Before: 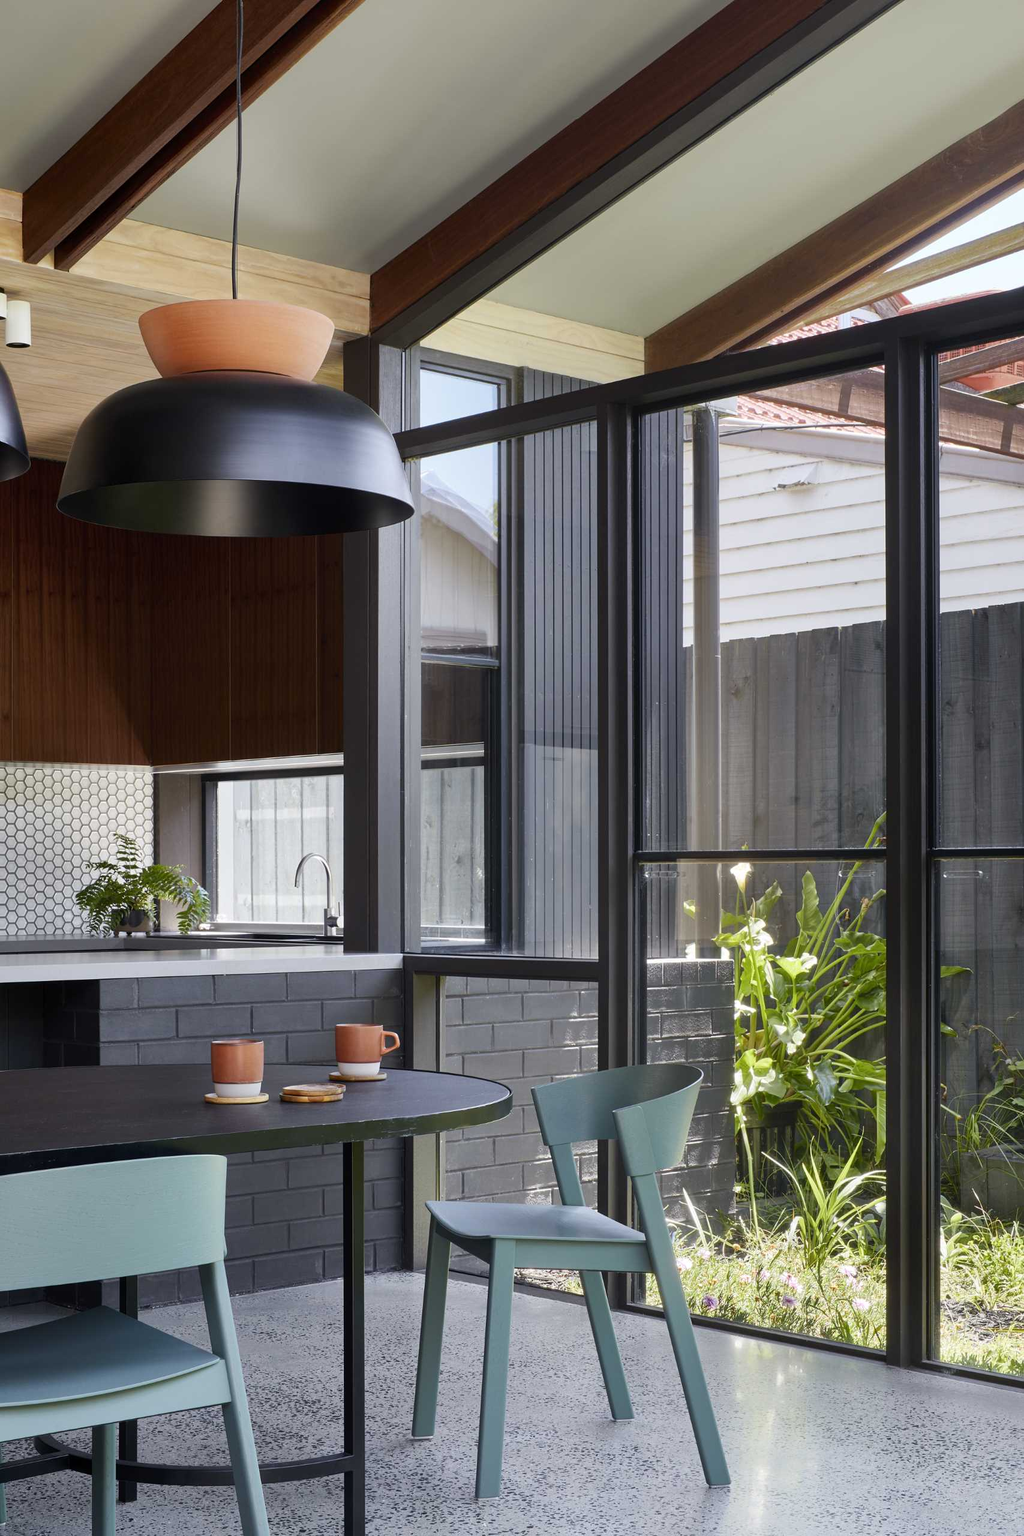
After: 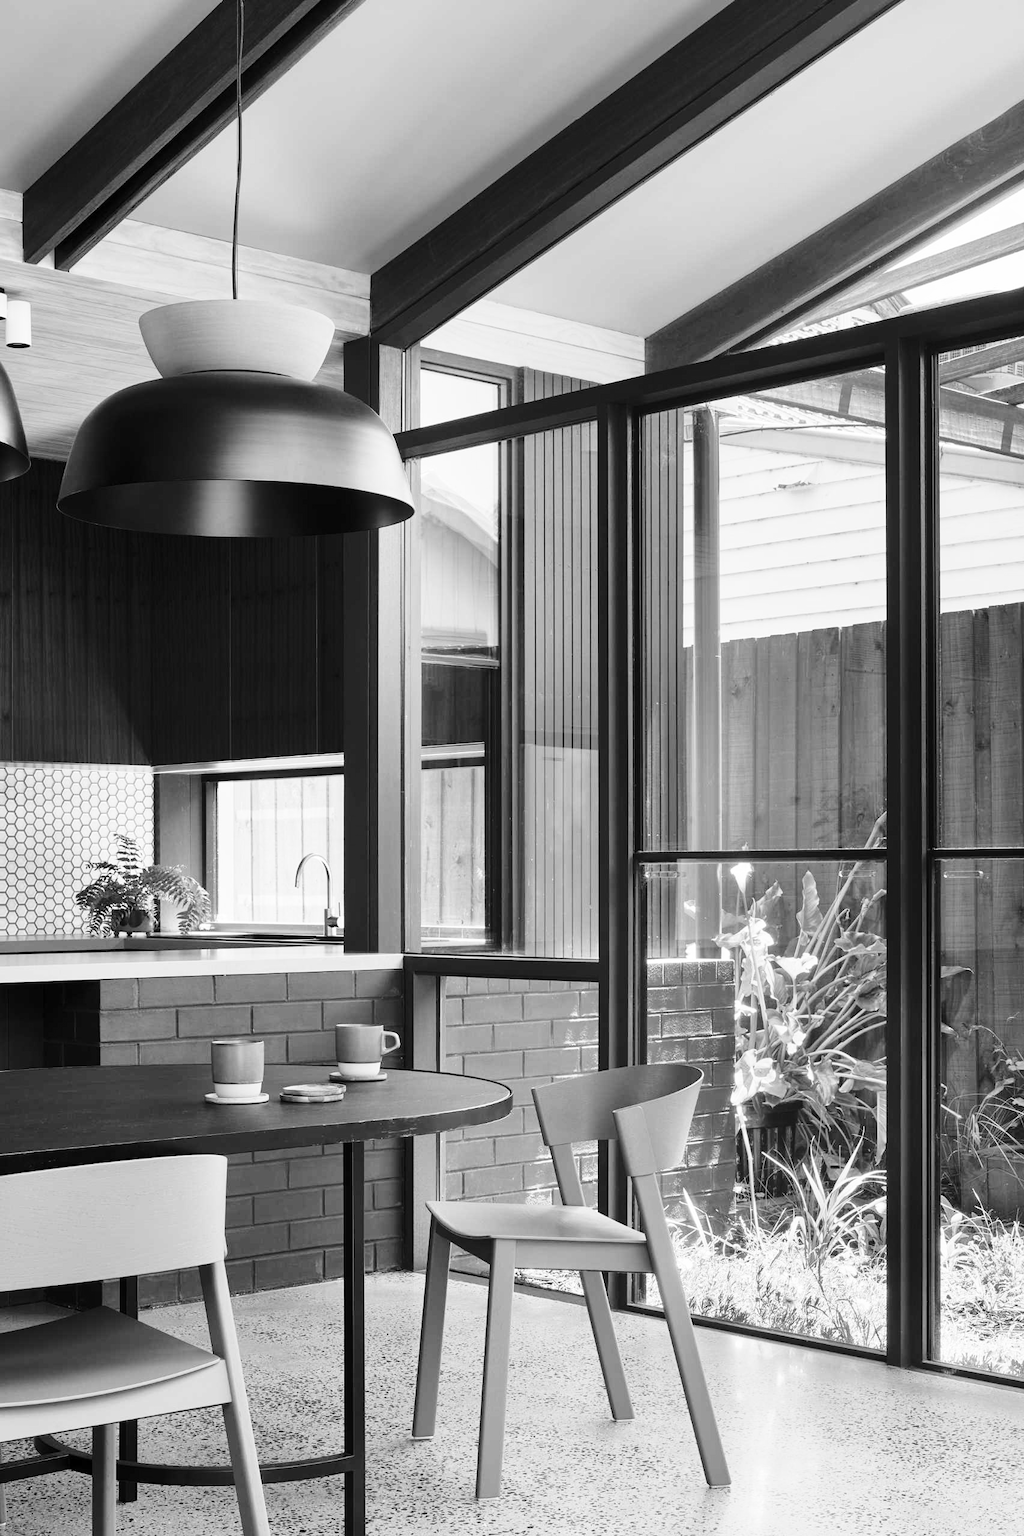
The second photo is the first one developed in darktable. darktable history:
base curve: curves: ch0 [(0, 0) (0.028, 0.03) (0.121, 0.232) (0.46, 0.748) (0.859, 0.968) (1, 1)]
white balance: red 1.045, blue 0.932
monochrome: on, module defaults
